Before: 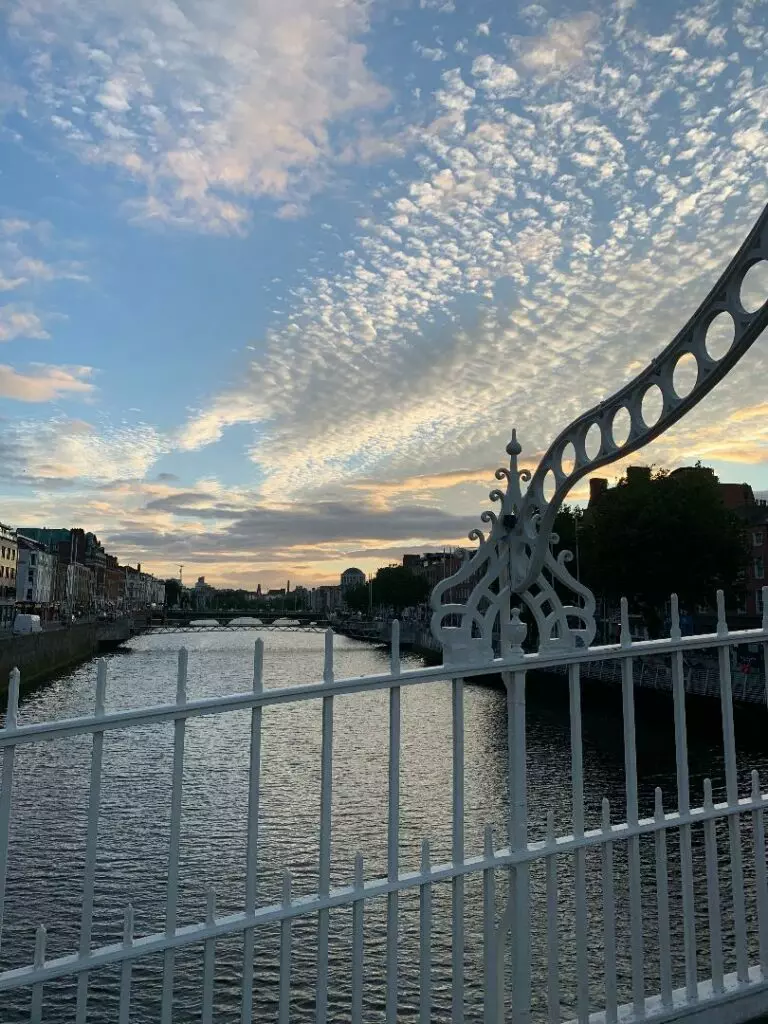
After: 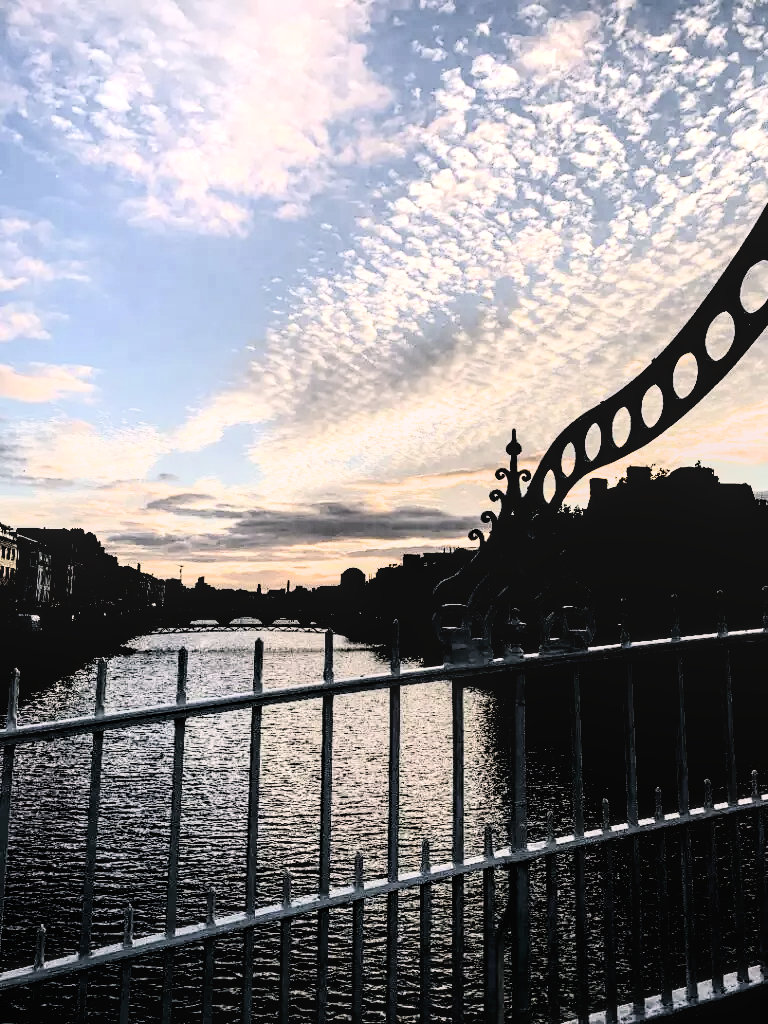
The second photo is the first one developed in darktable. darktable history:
filmic rgb: black relative exposure -1.14 EV, white relative exposure 2.09 EV, hardness 1.6, contrast 2.243
color correction: highlights a* 6.83, highlights b* 3.97
local contrast: detail 130%
contrast brightness saturation: contrast 0.296
